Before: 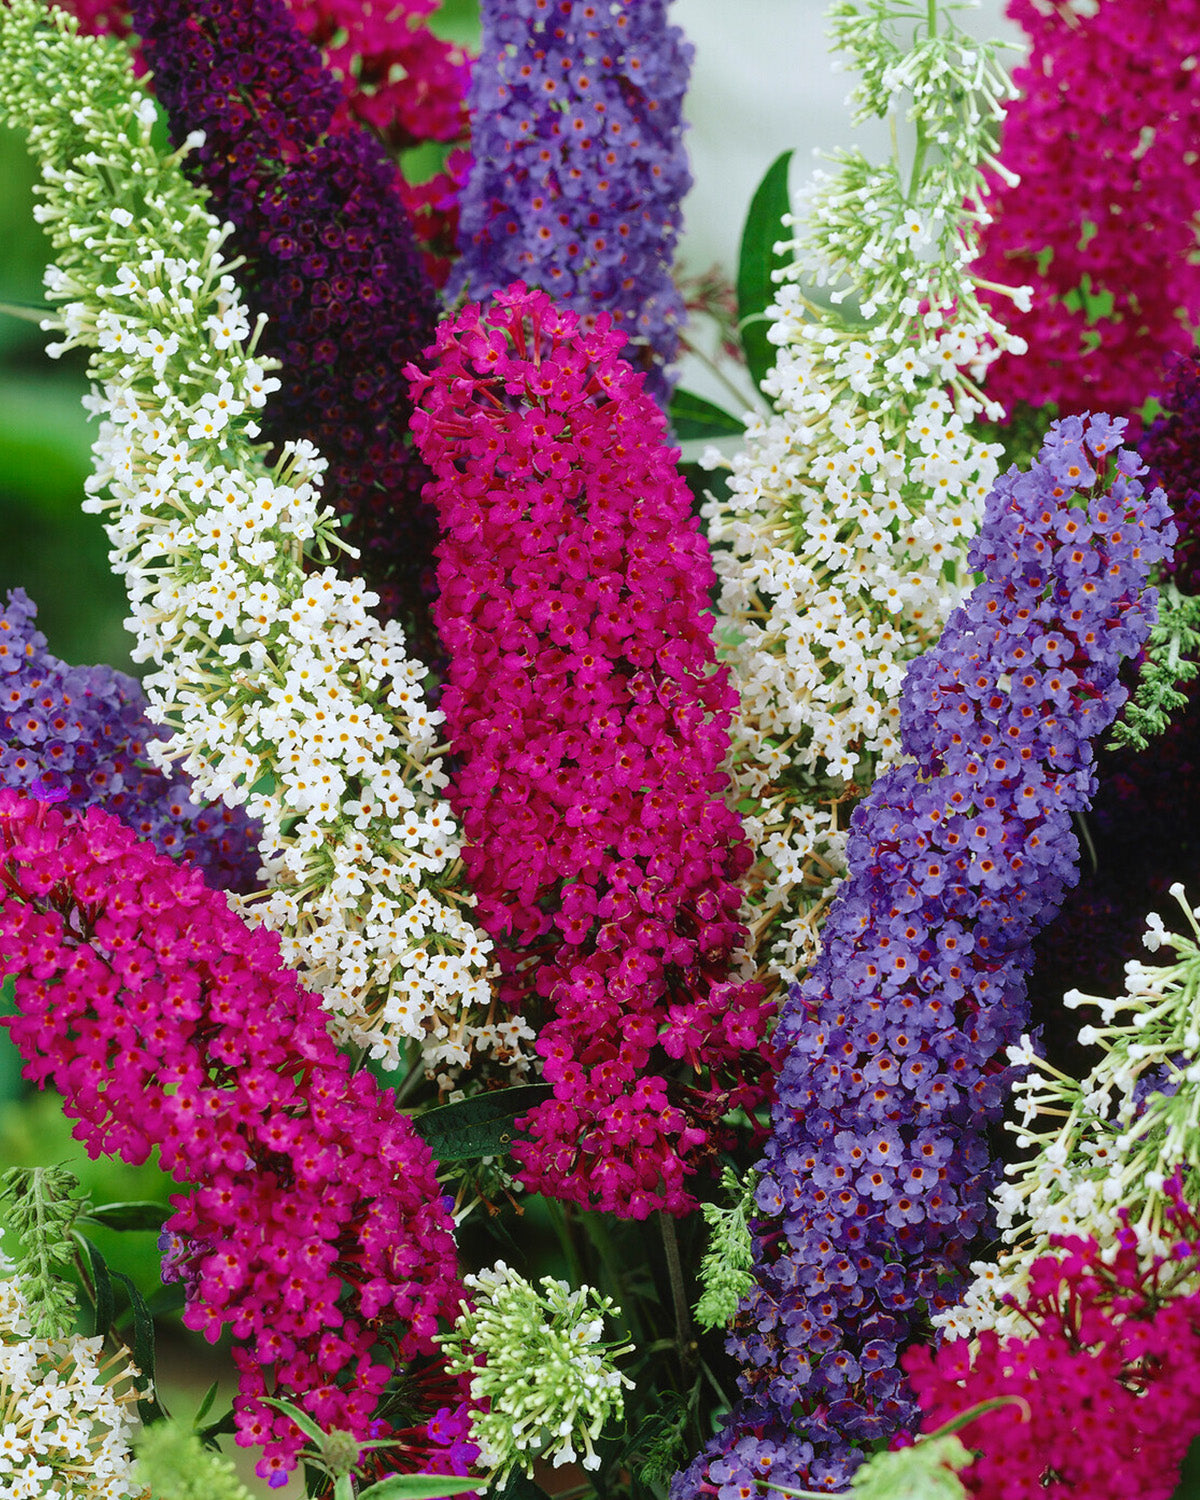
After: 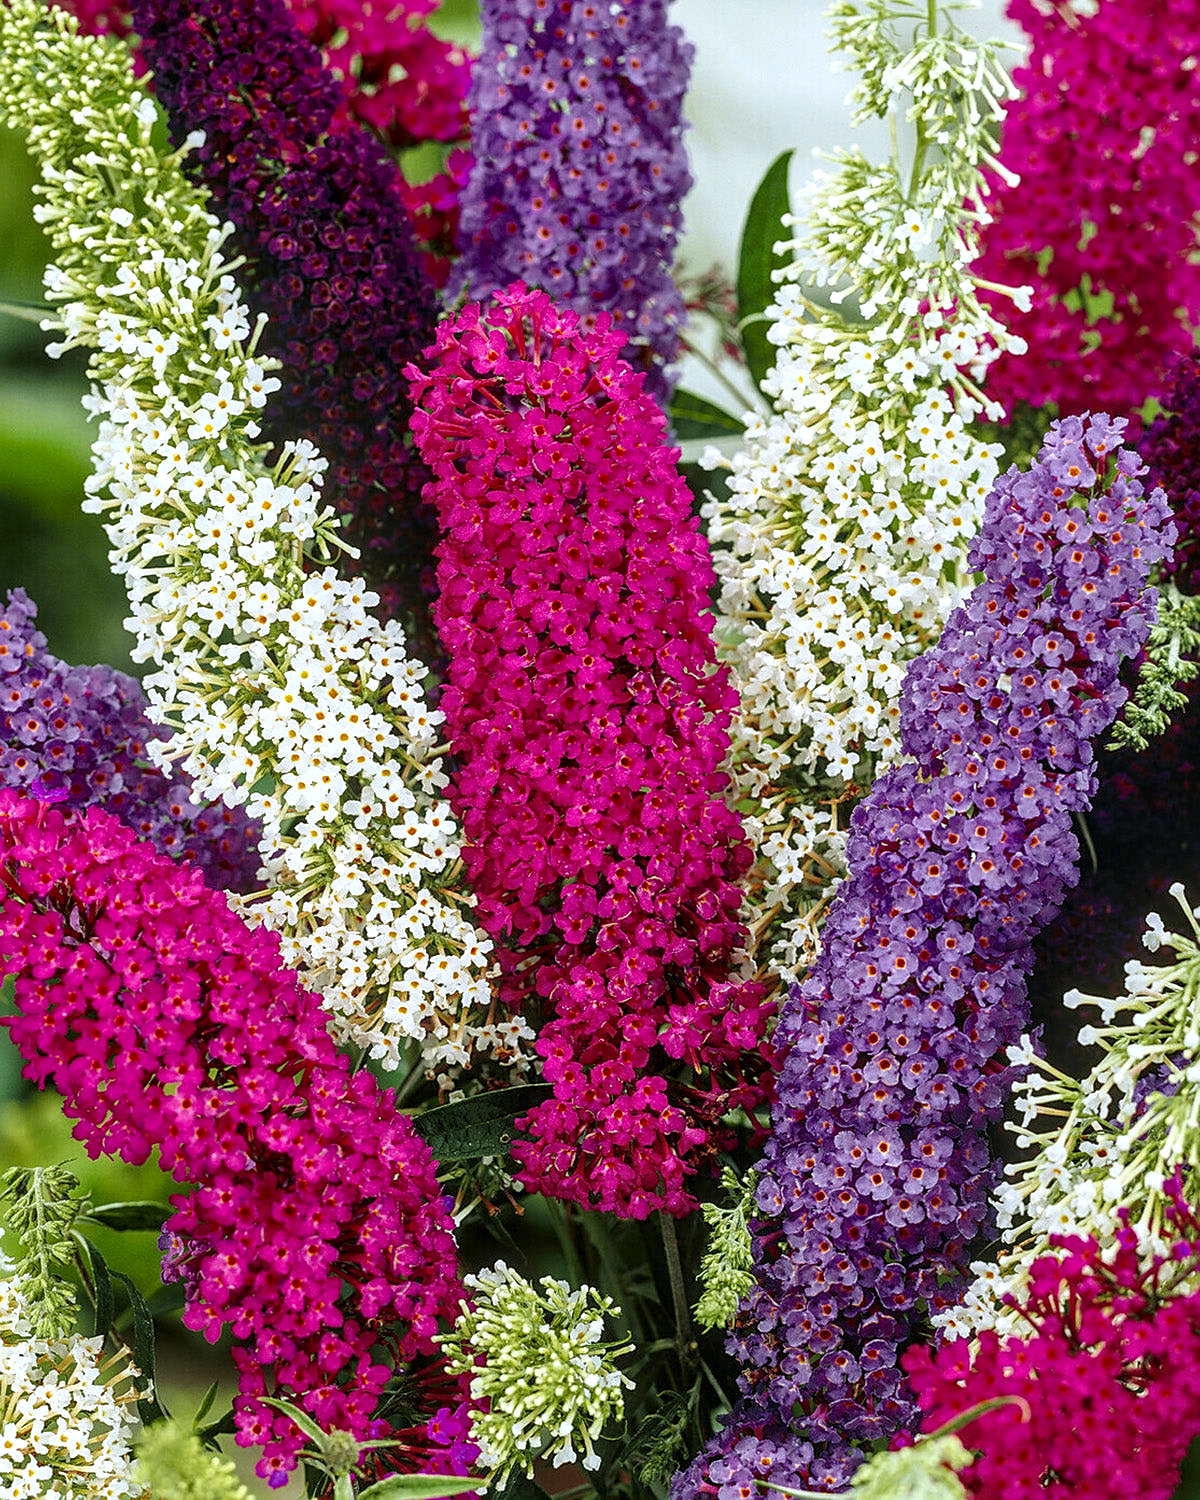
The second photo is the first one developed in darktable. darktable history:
sharpen: on, module defaults
local contrast: detail 150%
tone curve: curves: ch0 [(0, 0.024) (0.119, 0.146) (0.474, 0.464) (0.718, 0.721) (0.817, 0.839) (1, 0.998)]; ch1 [(0, 0) (0.377, 0.416) (0.439, 0.451) (0.477, 0.477) (0.501, 0.497) (0.538, 0.544) (0.58, 0.602) (0.664, 0.676) (0.783, 0.804) (1, 1)]; ch2 [(0, 0) (0.38, 0.405) (0.463, 0.456) (0.498, 0.497) (0.524, 0.535) (0.578, 0.576) (0.648, 0.665) (1, 1)], color space Lab, independent channels, preserve colors none
